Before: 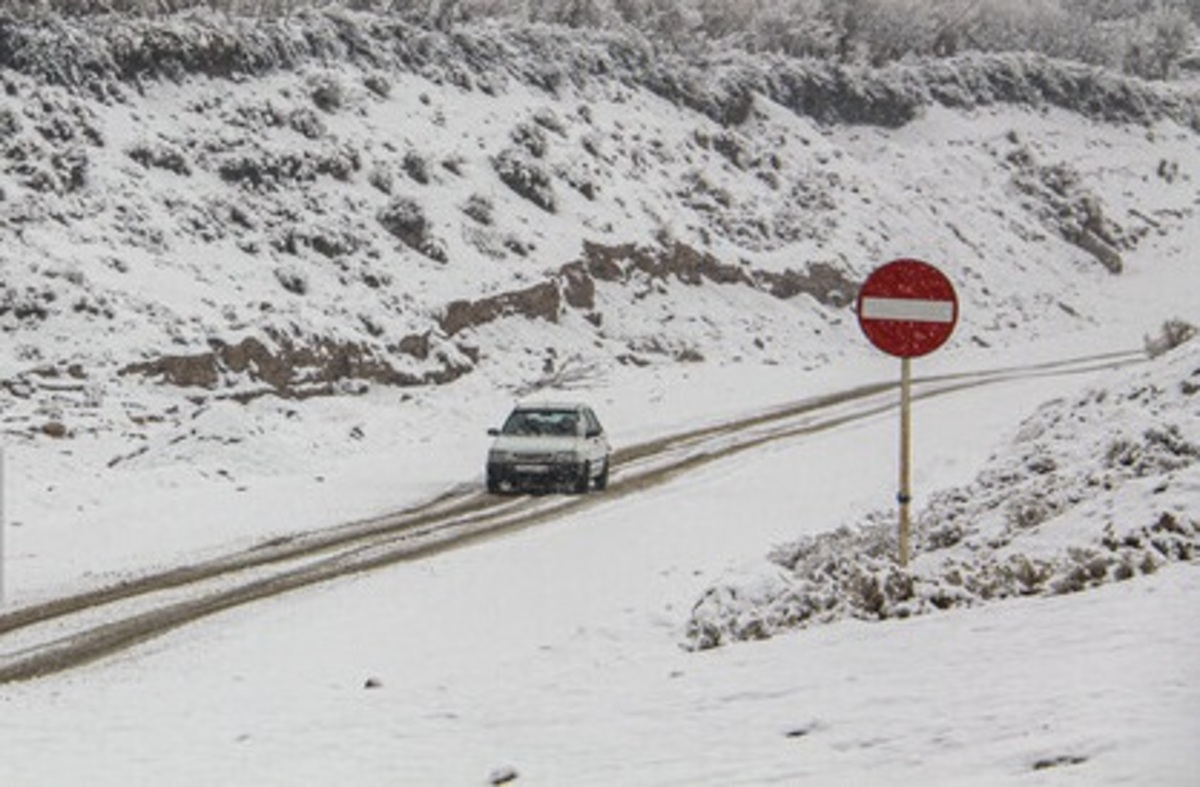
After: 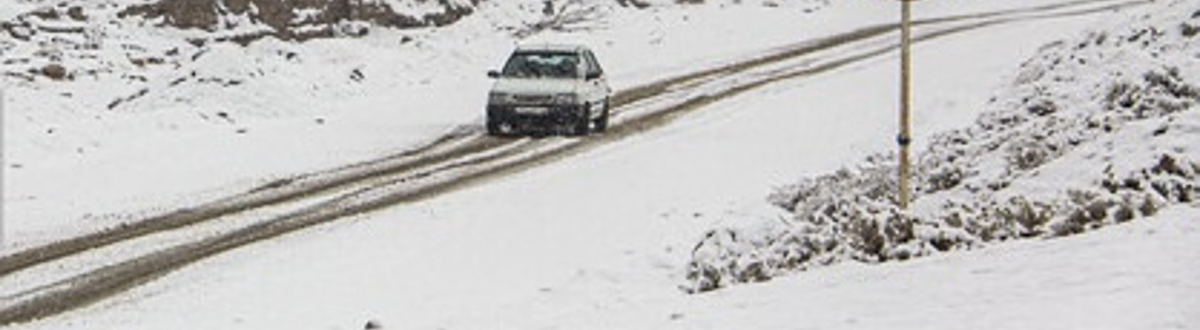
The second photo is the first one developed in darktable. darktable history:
sharpen: on, module defaults
shadows and highlights: shadows 0, highlights 40
crop: top 45.551%, bottom 12.262%
